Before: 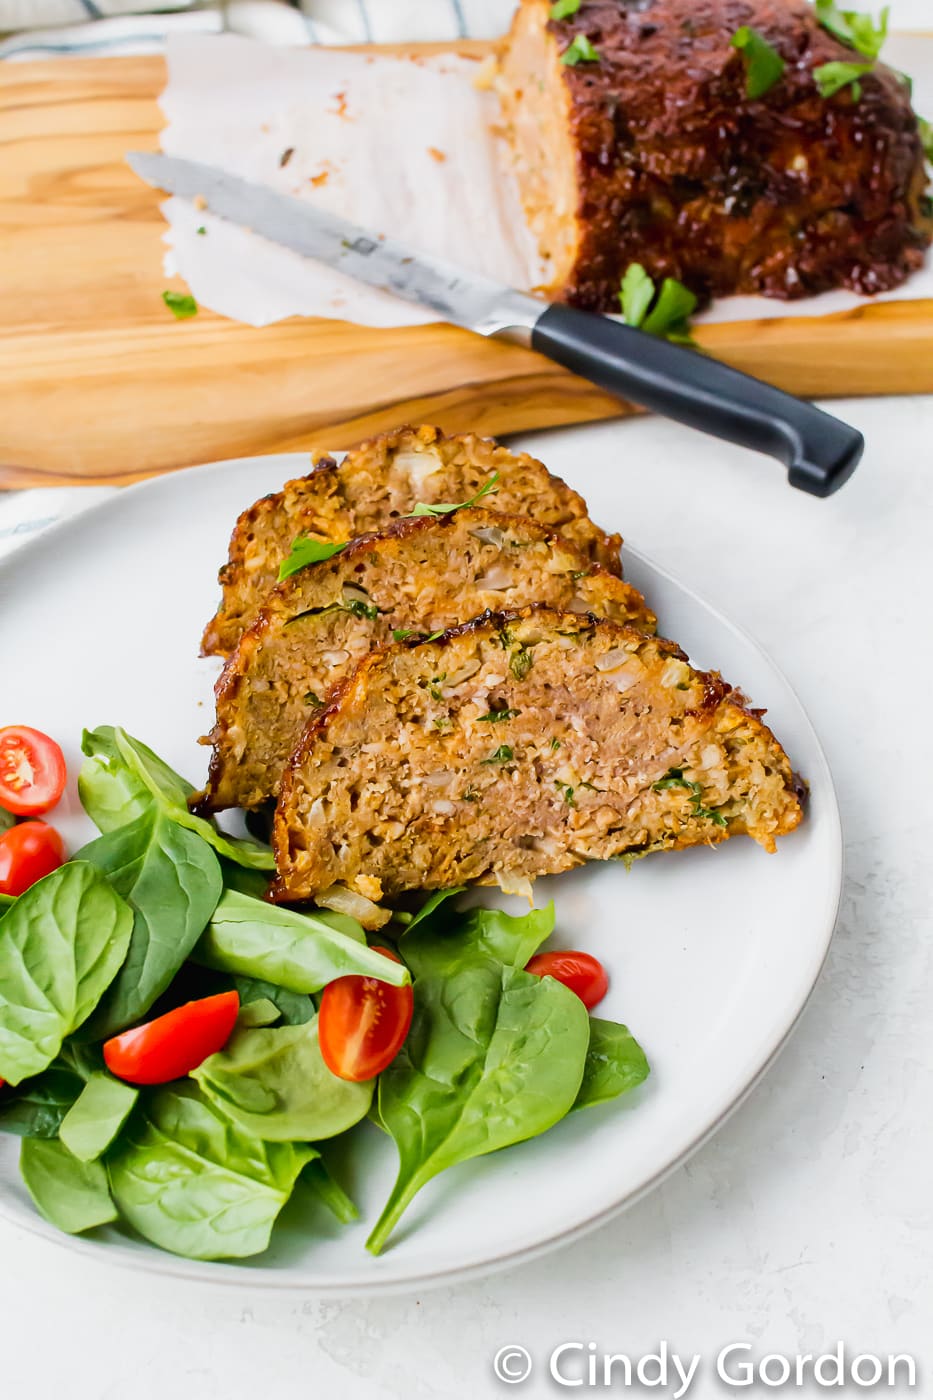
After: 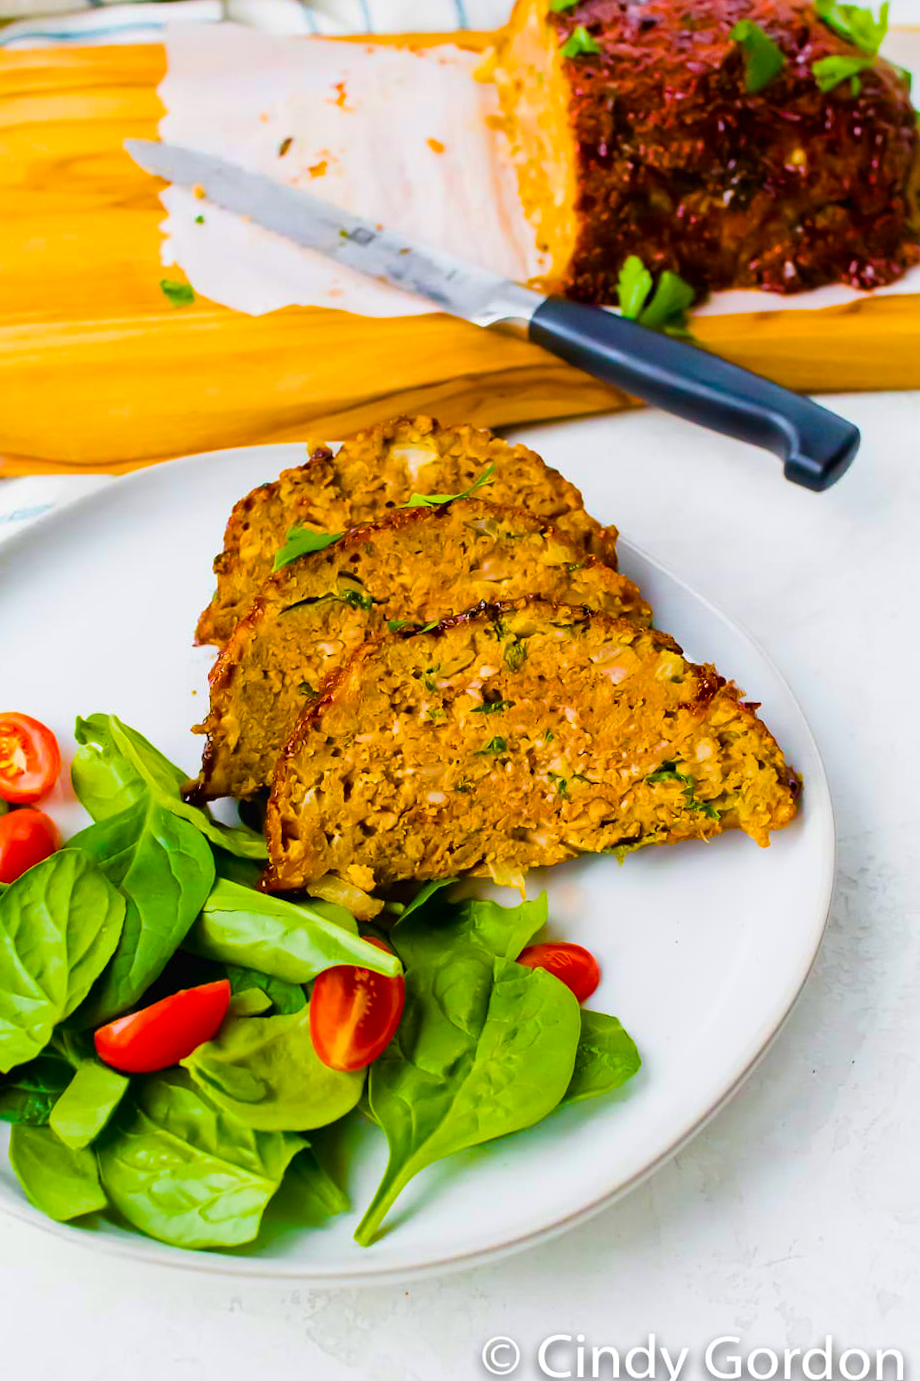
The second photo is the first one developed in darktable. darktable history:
color balance rgb: linear chroma grading › global chroma 42%, perceptual saturation grading › global saturation 42%, global vibrance 33%
crop and rotate: angle -0.5°
